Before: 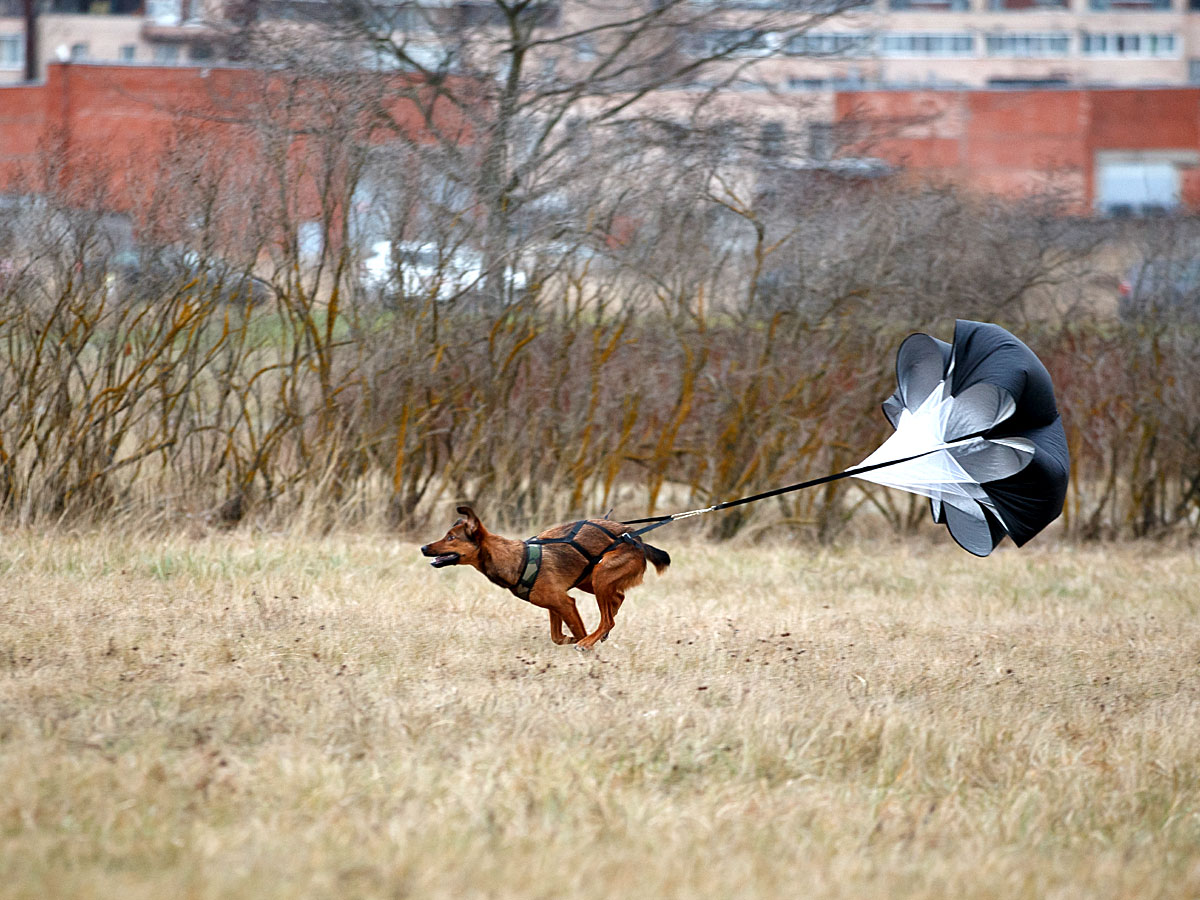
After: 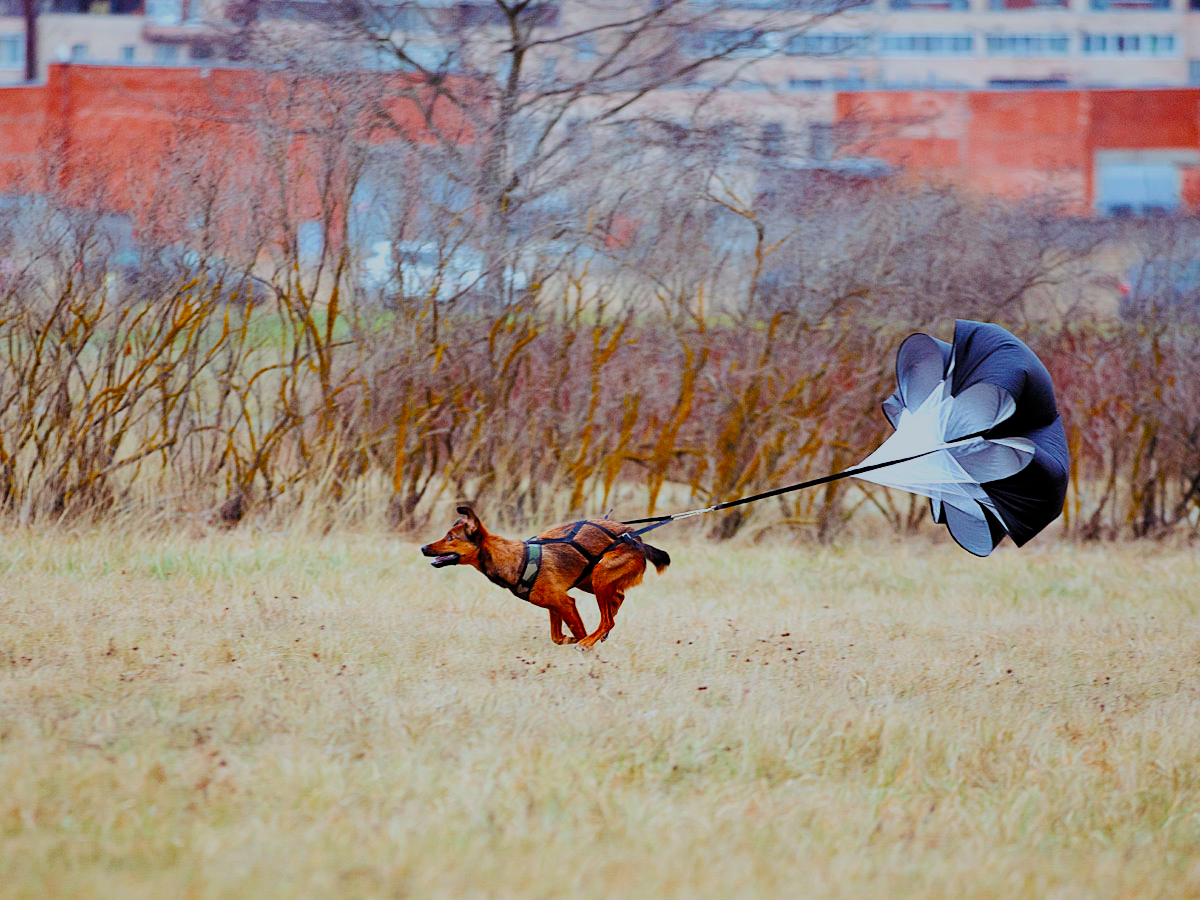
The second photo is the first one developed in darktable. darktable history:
color balance rgb: shadows lift › luminance 0.49%, shadows lift › chroma 6.83%, shadows lift › hue 300.29°, power › hue 208.98°, highlights gain › luminance 20.24%, highlights gain › chroma 2.73%, highlights gain › hue 173.85°, perceptual saturation grading › global saturation 18.05%
white balance: red 1.05, blue 1.072
filmic rgb: white relative exposure 8 EV, threshold 3 EV, hardness 2.44, latitude 10.07%, contrast 0.72, highlights saturation mix 10%, shadows ↔ highlights balance 1.38%, color science v4 (2020), enable highlight reconstruction true
tone equalizer: -8 EV -0.417 EV, -7 EV -0.389 EV, -6 EV -0.333 EV, -5 EV -0.222 EV, -3 EV 0.222 EV, -2 EV 0.333 EV, -1 EV 0.389 EV, +0 EV 0.417 EV, edges refinement/feathering 500, mask exposure compensation -1.57 EV, preserve details no
